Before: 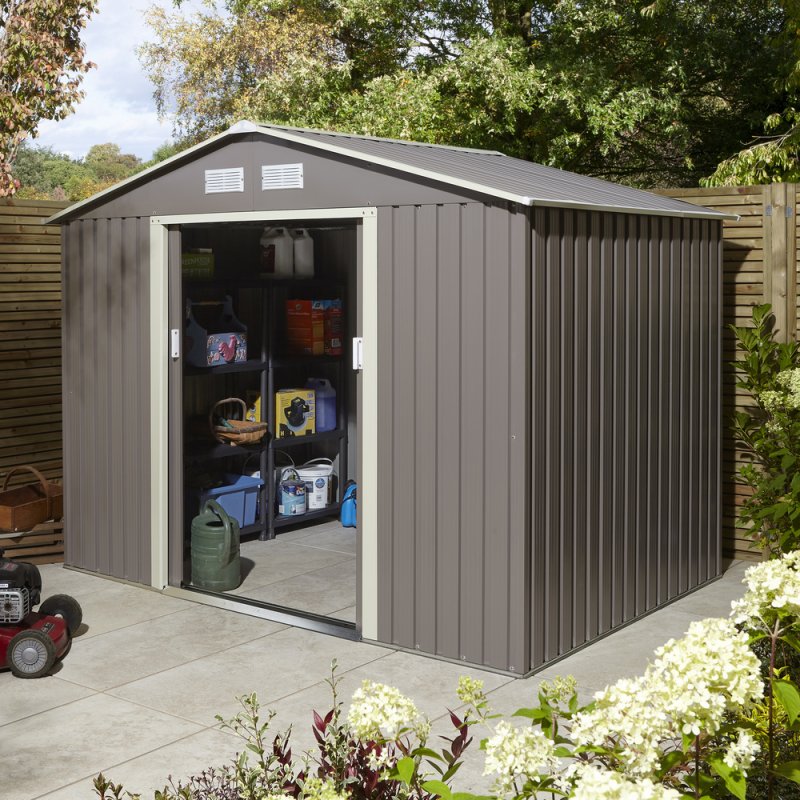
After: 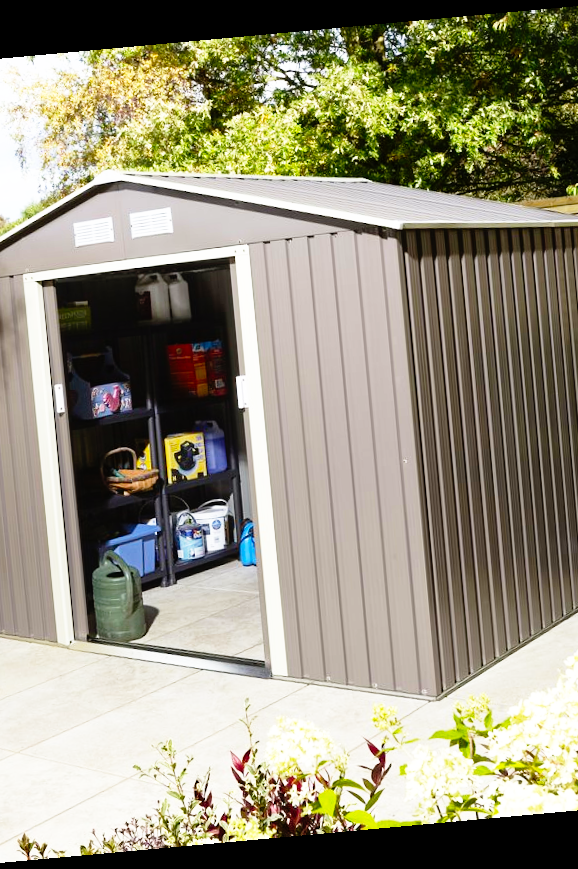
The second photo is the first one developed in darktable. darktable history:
rotate and perspective: rotation -5.2°, automatic cropping off
crop: left 16.899%, right 16.556%
exposure: exposure -0.072 EV, compensate highlight preservation false
color balance: contrast 6.48%, output saturation 113.3%
base curve: curves: ch0 [(0, 0) (0.012, 0.01) (0.073, 0.168) (0.31, 0.711) (0.645, 0.957) (1, 1)], preserve colors none
